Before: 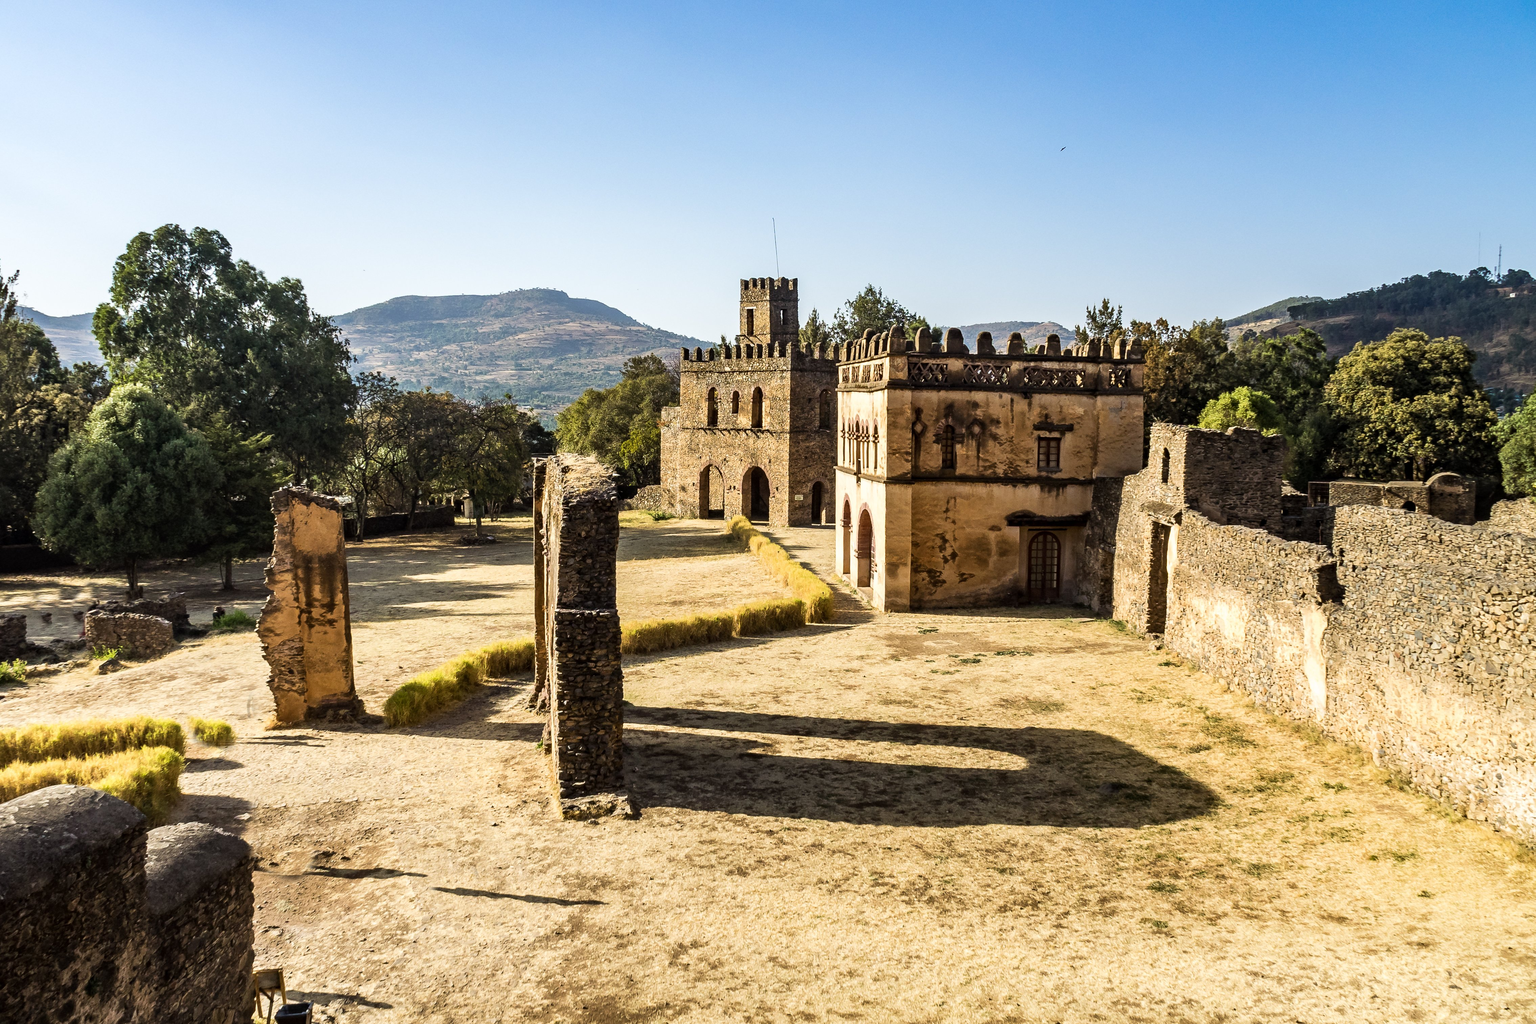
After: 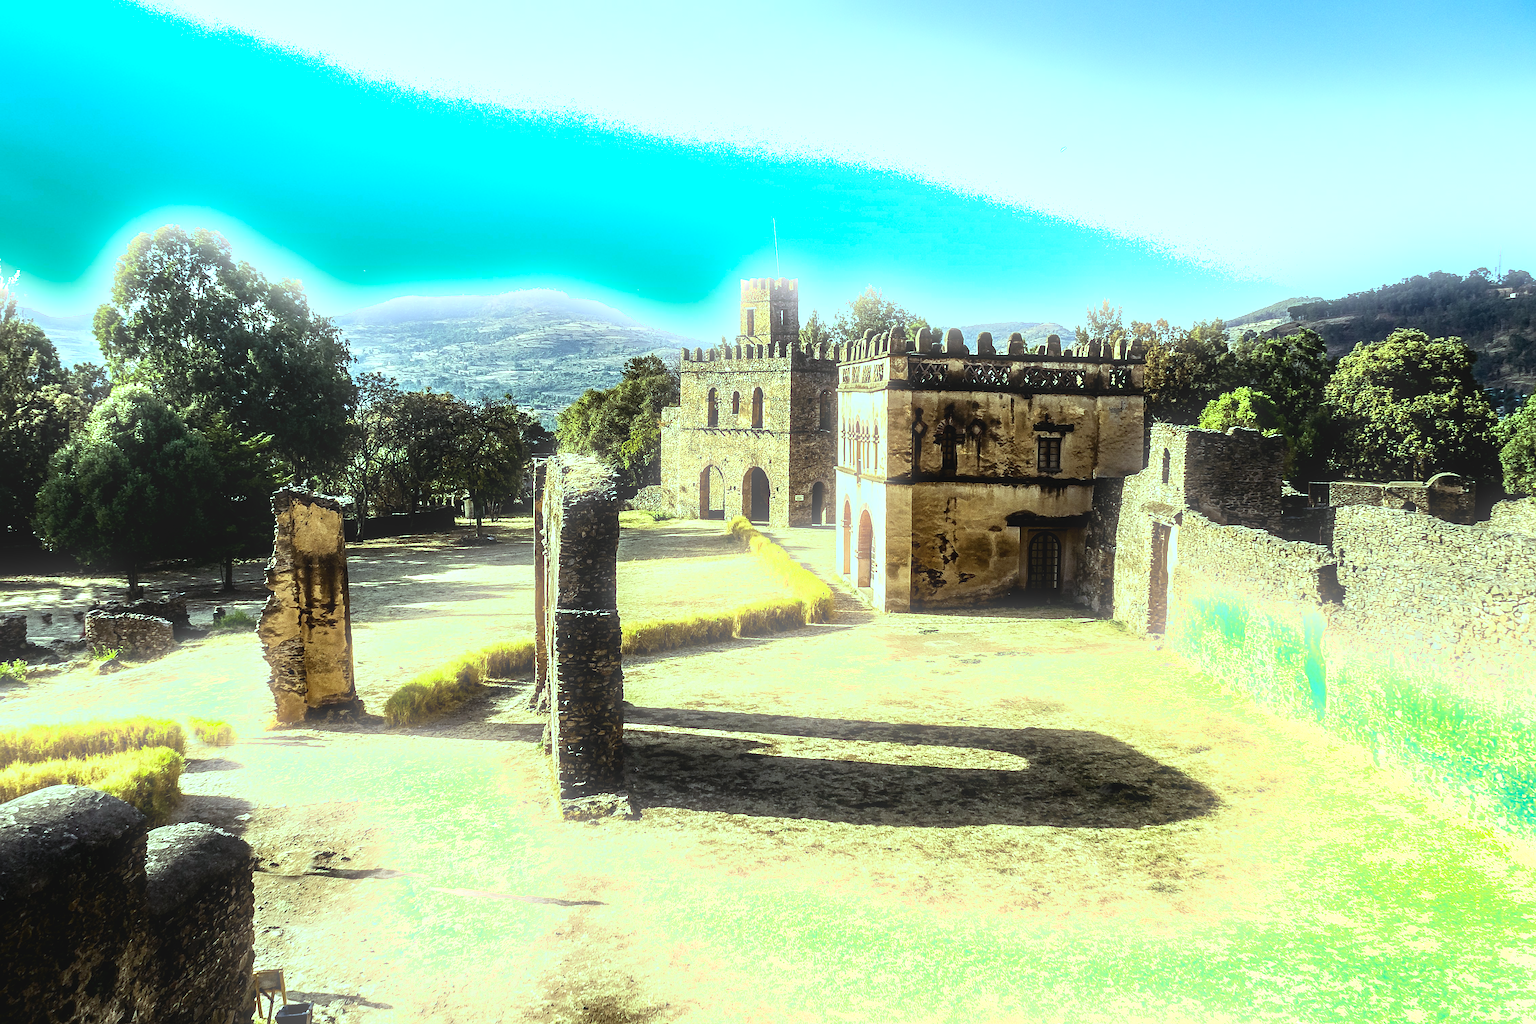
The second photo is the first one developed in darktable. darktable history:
exposure: black level correction 0.006, exposure -0.226 EV, compensate highlight preservation false
tone equalizer: -8 EV -0.75 EV, -7 EV -0.7 EV, -6 EV -0.6 EV, -5 EV -0.4 EV, -3 EV 0.4 EV, -2 EV 0.6 EV, -1 EV 0.7 EV, +0 EV 0.75 EV, edges refinement/feathering 500, mask exposure compensation -1.57 EV, preserve details no
sharpen: on, module defaults
shadows and highlights: shadows -40.15, highlights 62.88, soften with gaussian
contrast equalizer: y [[0.518, 0.517, 0.501, 0.5, 0.5, 0.5], [0.5 ×6], [0.5 ×6], [0 ×6], [0 ×6]]
color balance: mode lift, gamma, gain (sRGB), lift [0.997, 0.979, 1.021, 1.011], gamma [1, 1.084, 0.916, 0.998], gain [1, 0.87, 1.13, 1.101], contrast 4.55%, contrast fulcrum 38.24%, output saturation 104.09%
local contrast: on, module defaults
bloom: size 15%, threshold 97%, strength 7%
